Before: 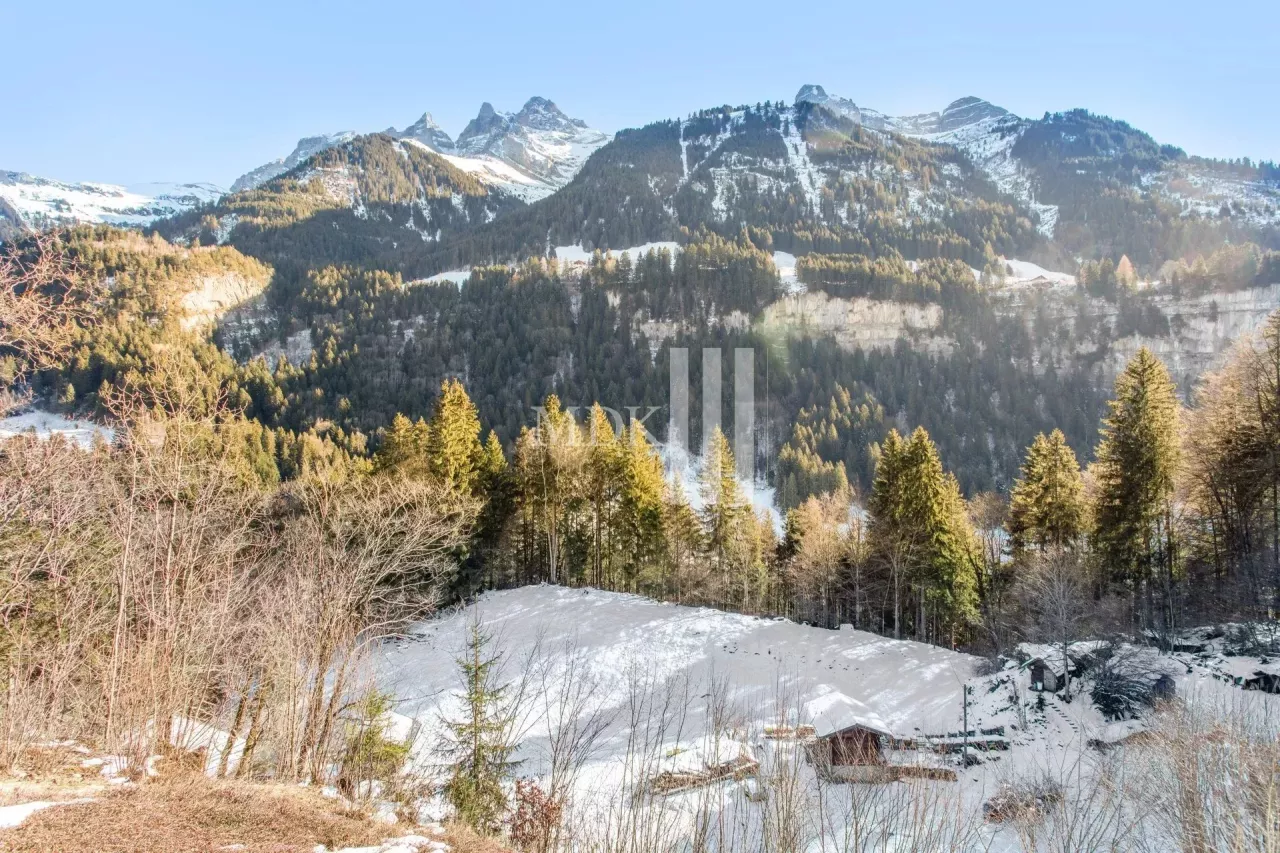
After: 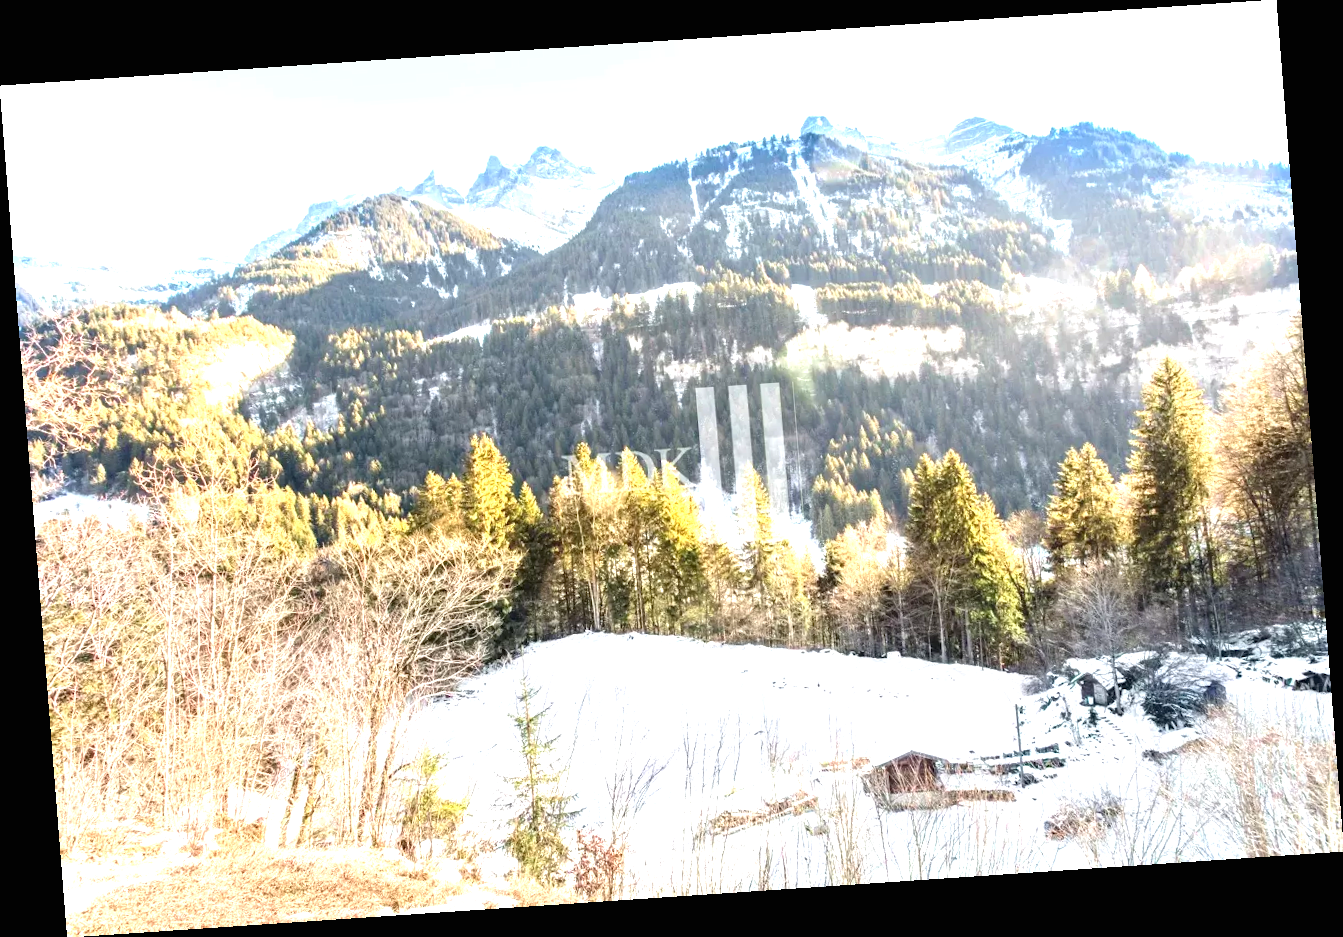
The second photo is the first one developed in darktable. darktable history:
rotate and perspective: rotation -4.2°, shear 0.006, automatic cropping off
exposure: black level correction 0, exposure 1.3 EV, compensate highlight preservation false
